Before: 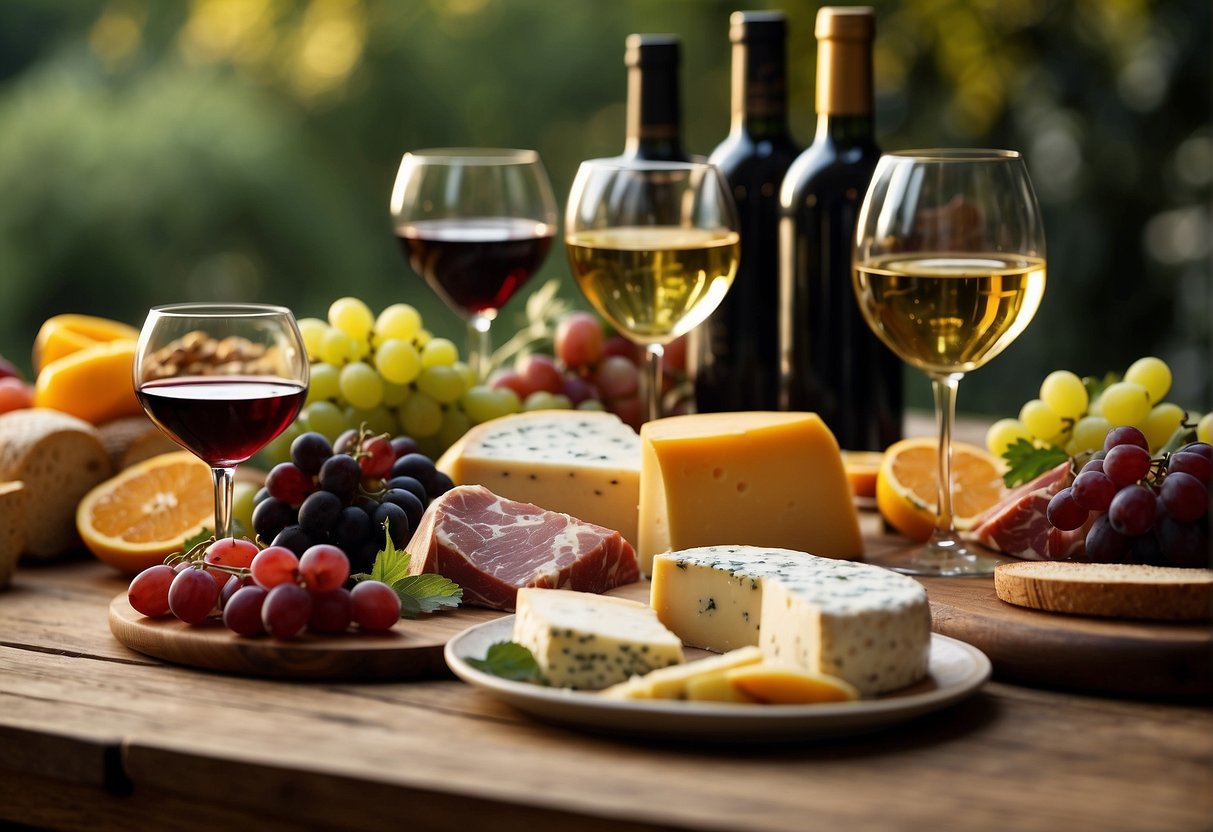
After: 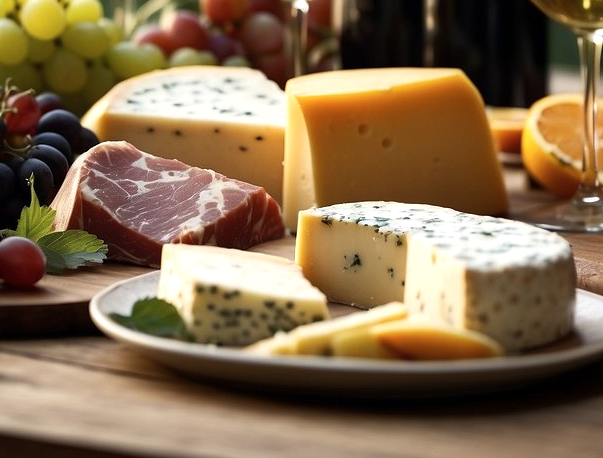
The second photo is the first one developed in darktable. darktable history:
crop: left 29.343%, top 41.394%, right 20.925%, bottom 3.508%
tone equalizer: -8 EV 0 EV, -7 EV 0.001 EV, -6 EV -0.002 EV, -5 EV -0.016 EV, -4 EV -0.074 EV, -3 EV -0.223 EV, -2 EV -0.263 EV, -1 EV 0.111 EV, +0 EV 0.33 EV
contrast brightness saturation: contrast 0.015, saturation -0.068
